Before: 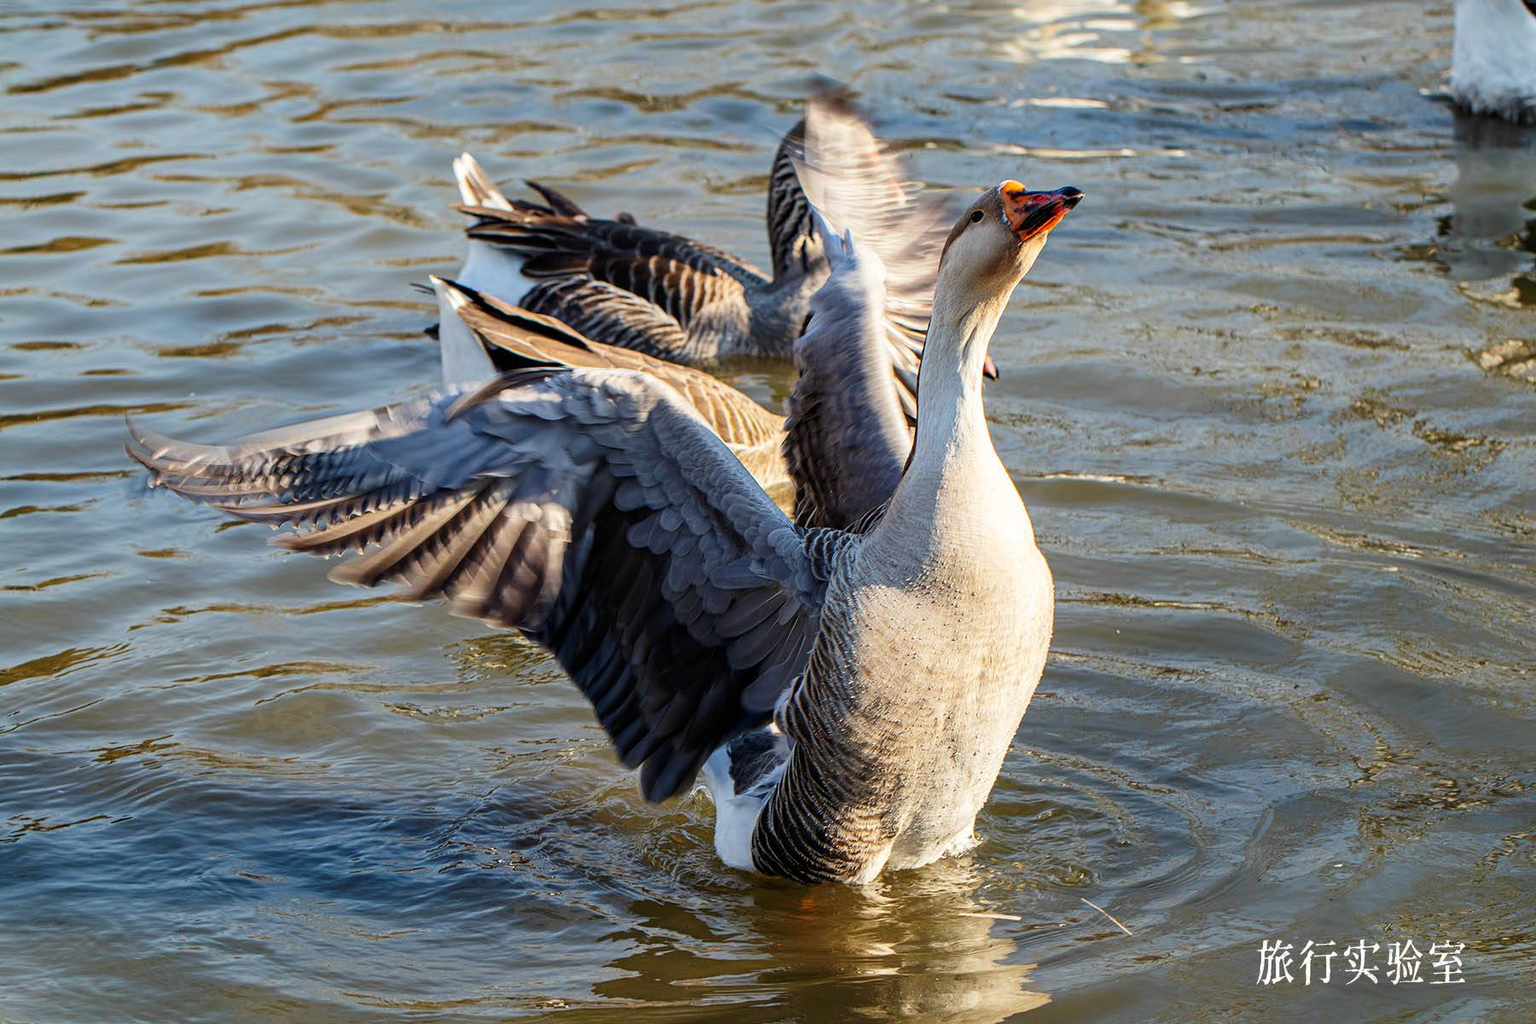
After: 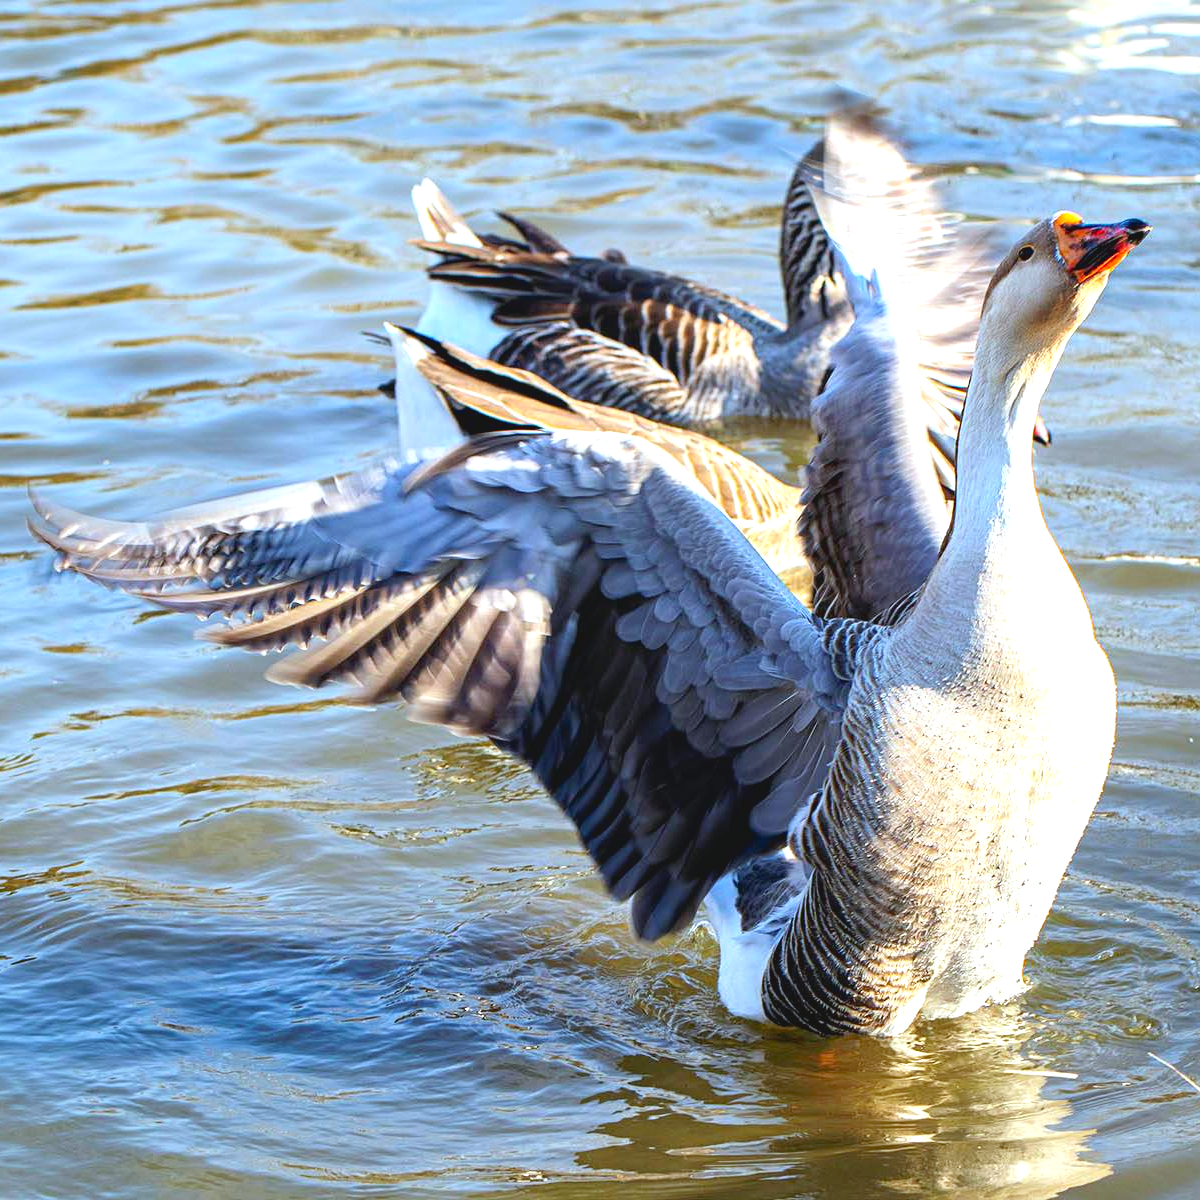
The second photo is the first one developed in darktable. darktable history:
contrast brightness saturation: contrast -0.1, brightness 0.05, saturation 0.08
exposure: black level correction 0.001, exposure 1 EV, compensate highlight preservation false
crop and rotate: left 6.617%, right 26.717%
white balance: red 0.924, blue 1.095
